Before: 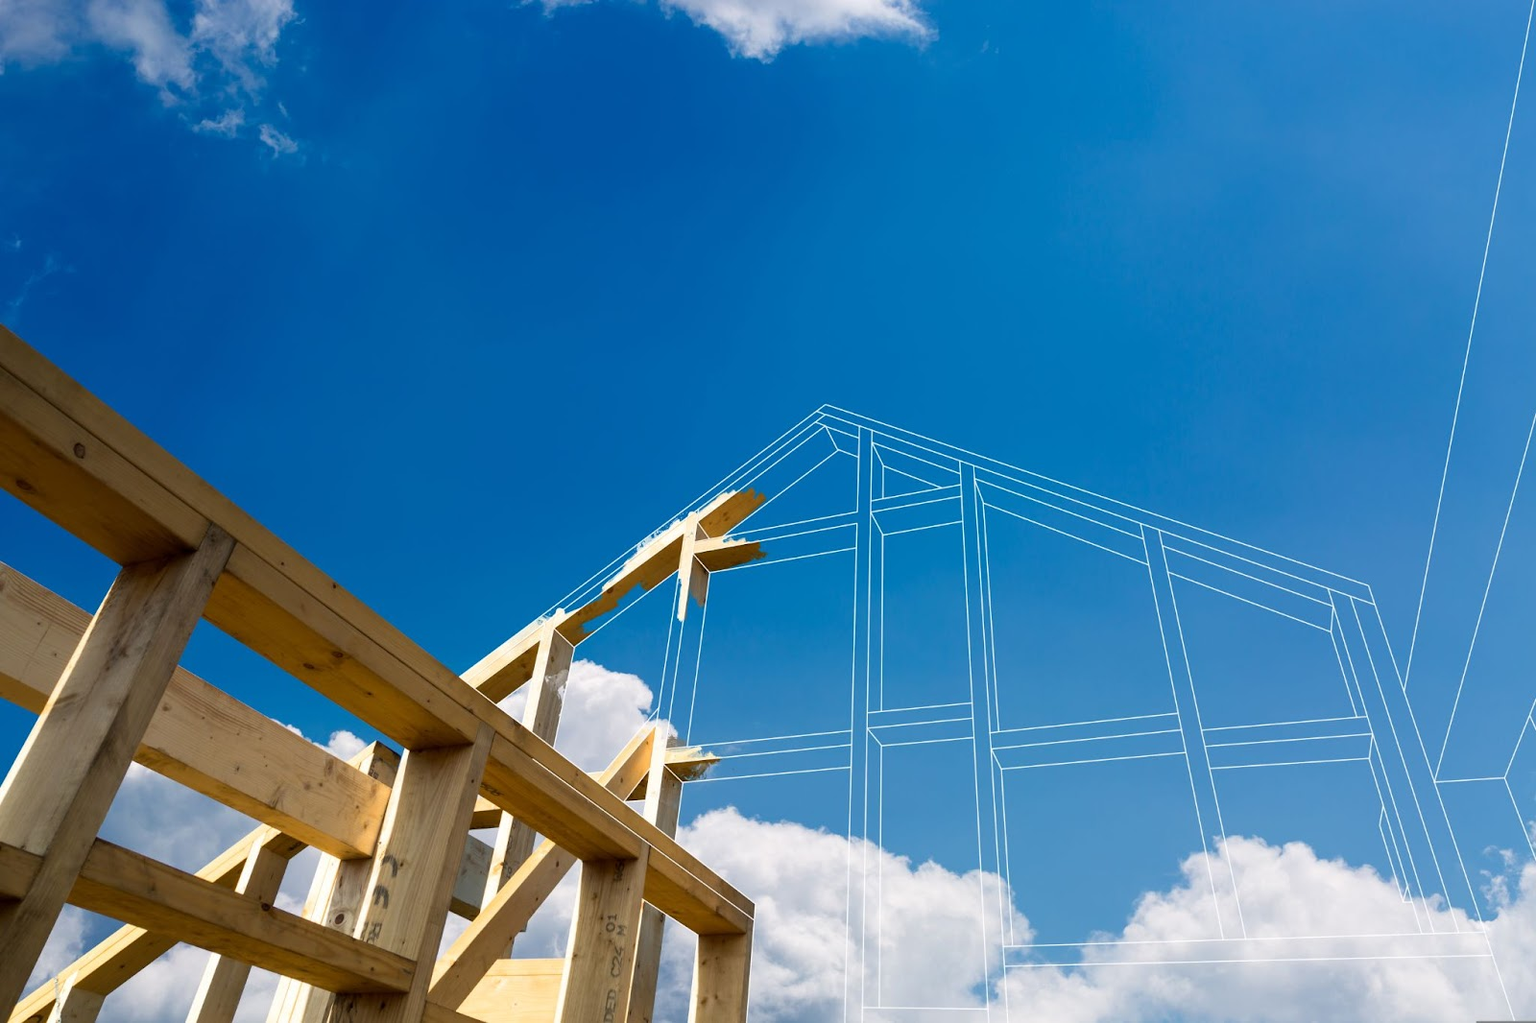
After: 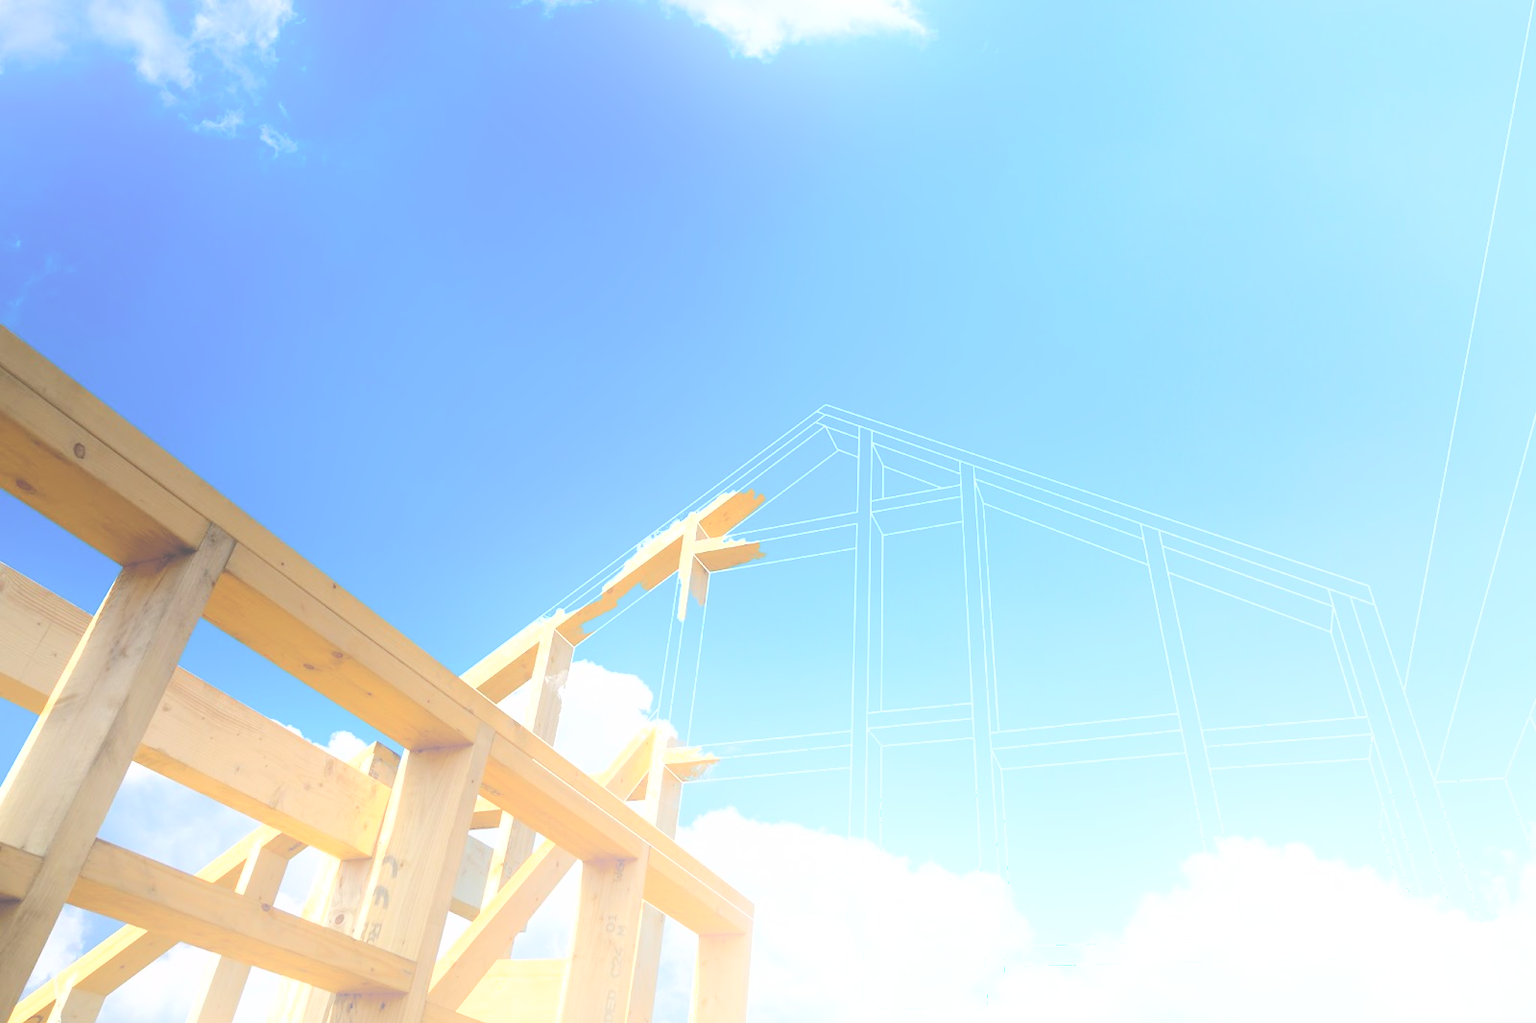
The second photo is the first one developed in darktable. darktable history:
tone equalizer: edges refinement/feathering 500, mask exposure compensation -1.57 EV, preserve details guided filter
exposure: exposure 0.203 EV, compensate highlight preservation false
tone curve: curves: ch0 [(0, 0) (0.003, 0.326) (0.011, 0.332) (0.025, 0.352) (0.044, 0.378) (0.069, 0.4) (0.1, 0.416) (0.136, 0.432) (0.177, 0.468) (0.224, 0.509) (0.277, 0.554) (0.335, 0.6) (0.399, 0.642) (0.468, 0.693) (0.543, 0.753) (0.623, 0.818) (0.709, 0.897) (0.801, 0.974) (0.898, 0.991) (1, 1)], color space Lab, independent channels, preserve colors none
shadows and highlights: shadows -54.35, highlights 86.63, soften with gaussian
